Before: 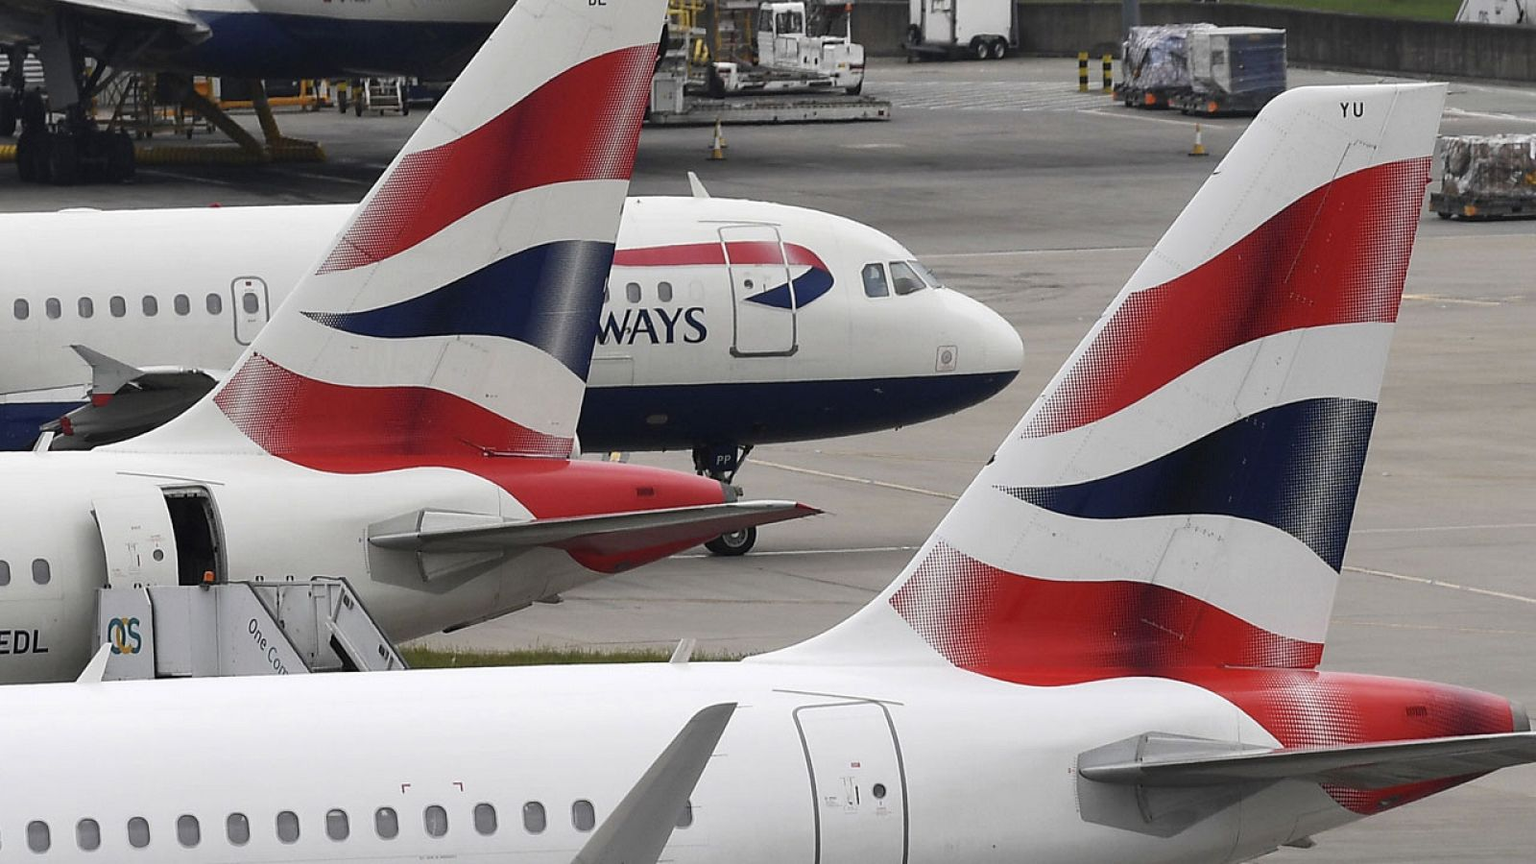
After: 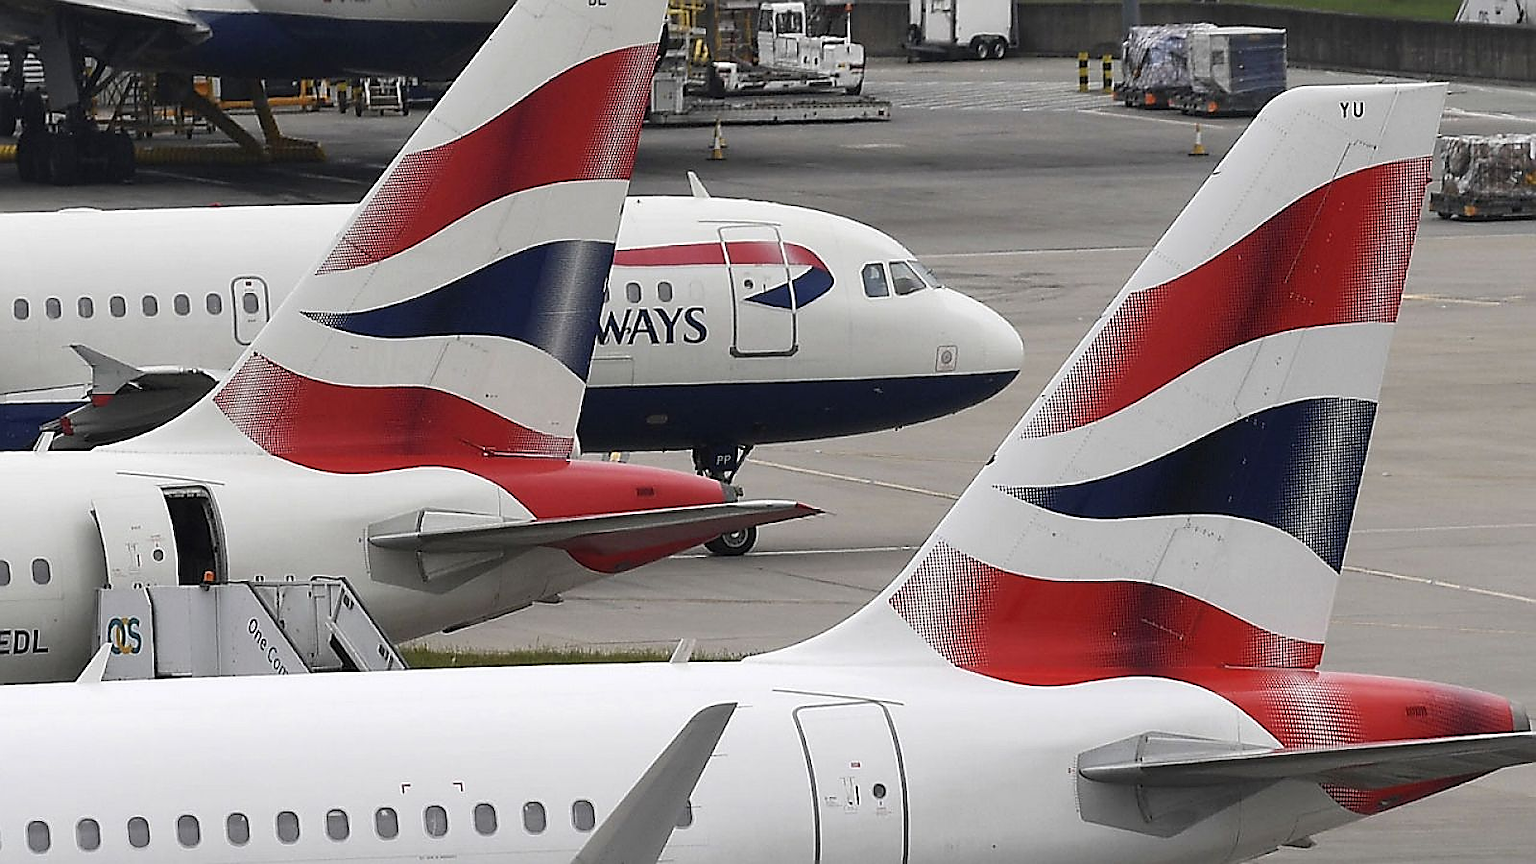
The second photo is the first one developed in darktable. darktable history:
sharpen: radius 1.362, amount 1.253, threshold 0.755
